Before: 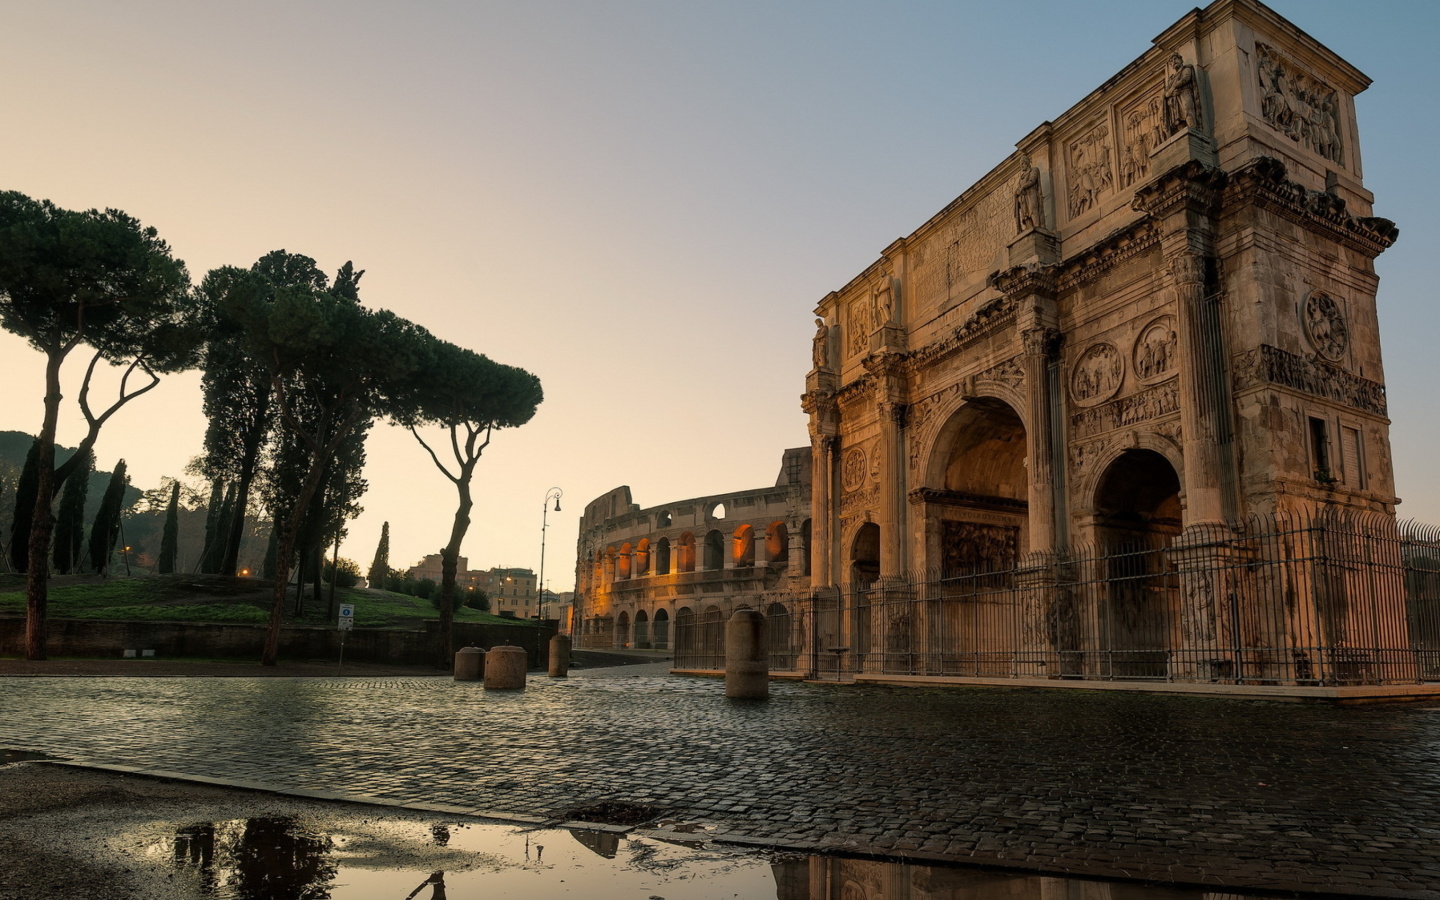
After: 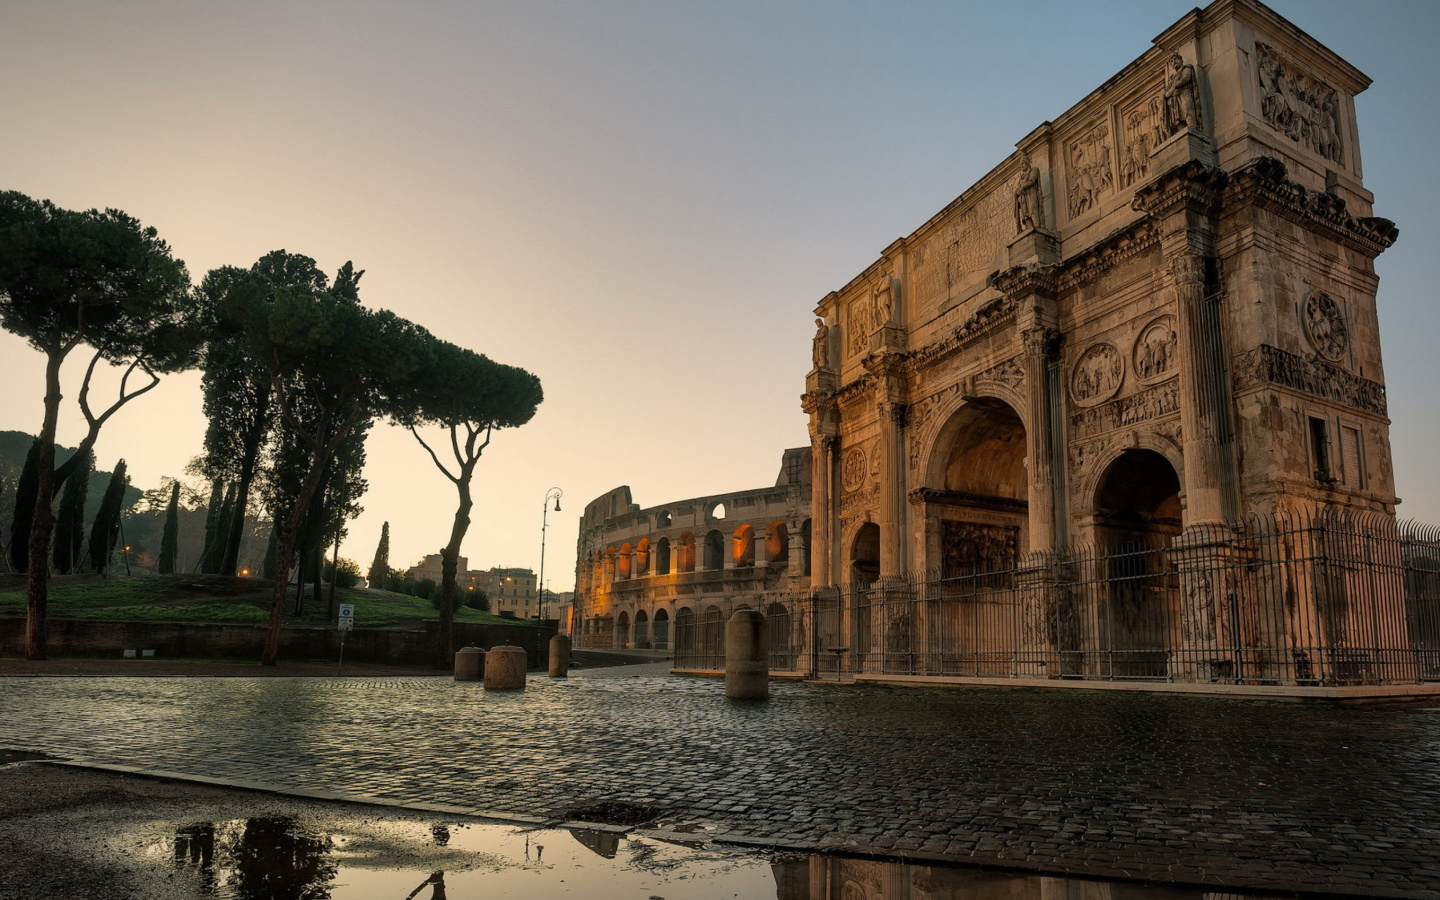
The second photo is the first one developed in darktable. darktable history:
shadows and highlights: shadows 22.7, highlights -48.71, soften with gaussian
vignetting: fall-off radius 60.65%
